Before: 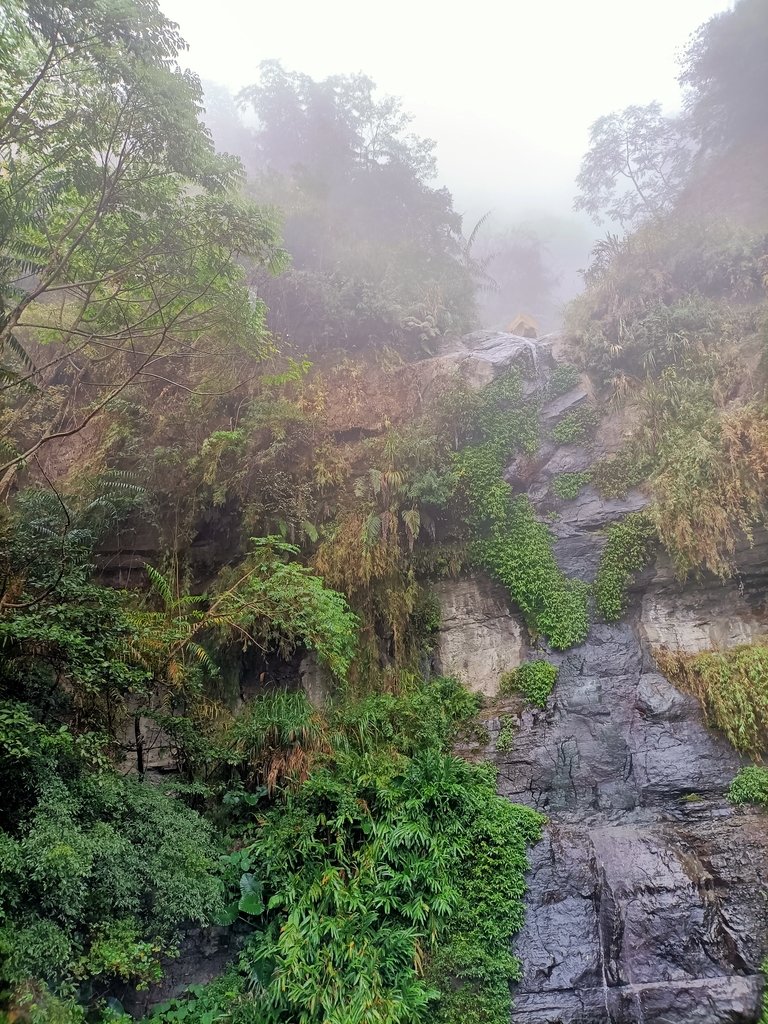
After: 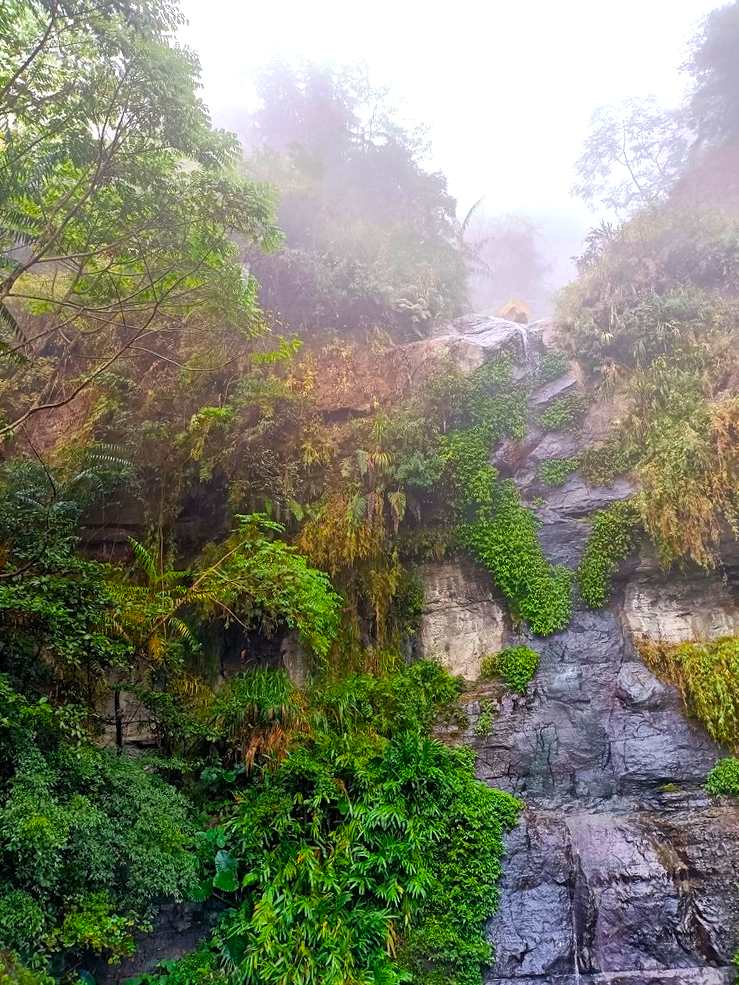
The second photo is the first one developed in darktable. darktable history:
crop and rotate: angle -1.69°
color balance rgb: linear chroma grading › global chroma 9%, perceptual saturation grading › global saturation 36%, perceptual saturation grading › shadows 35%, perceptual brilliance grading › global brilliance 15%, perceptual brilliance grading › shadows -35%, global vibrance 15%
